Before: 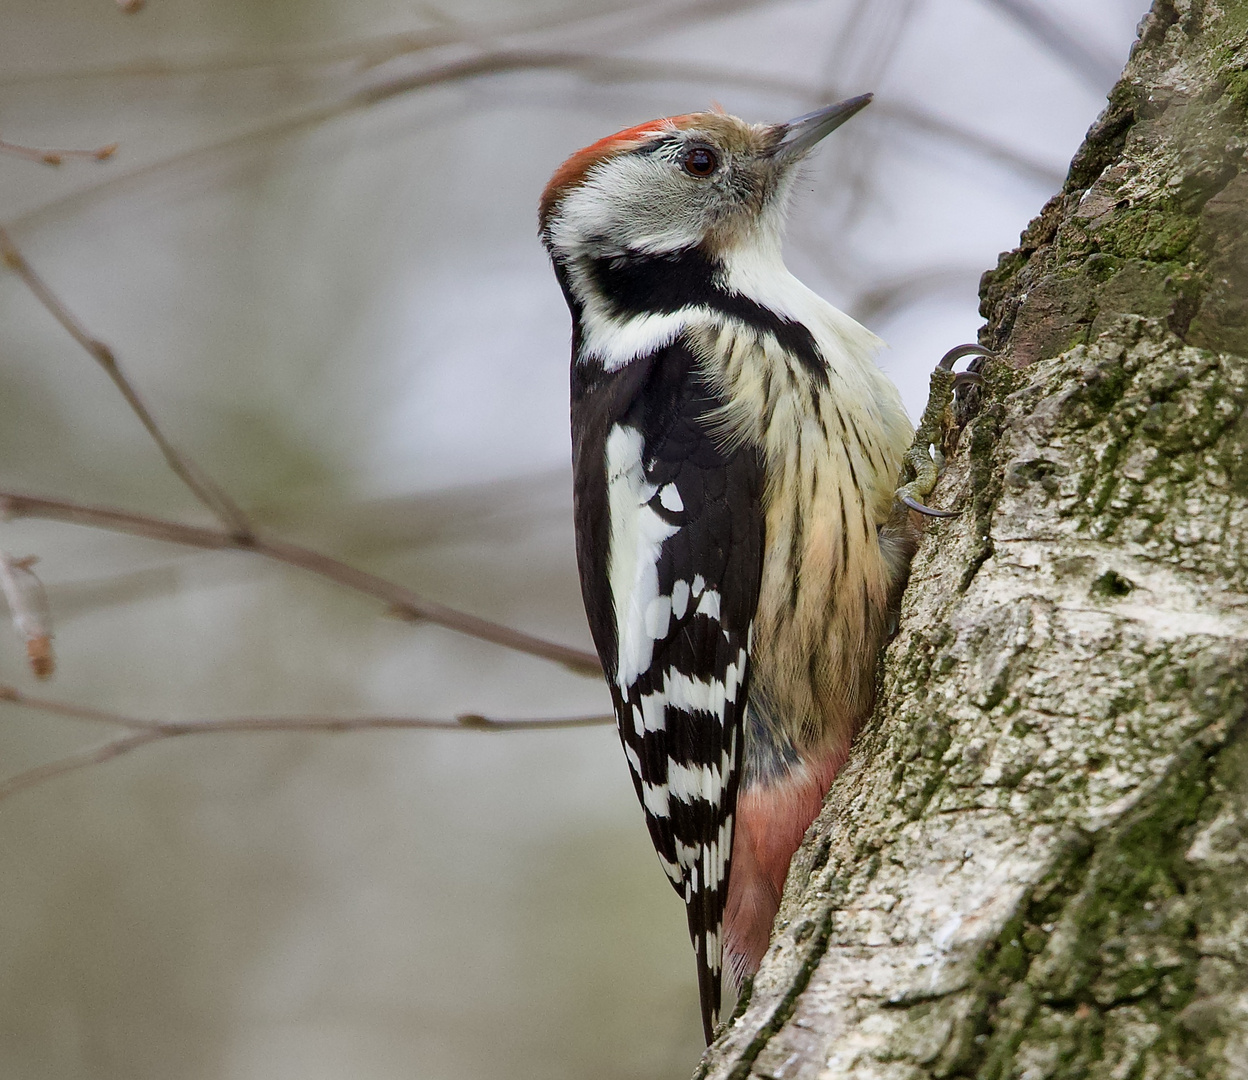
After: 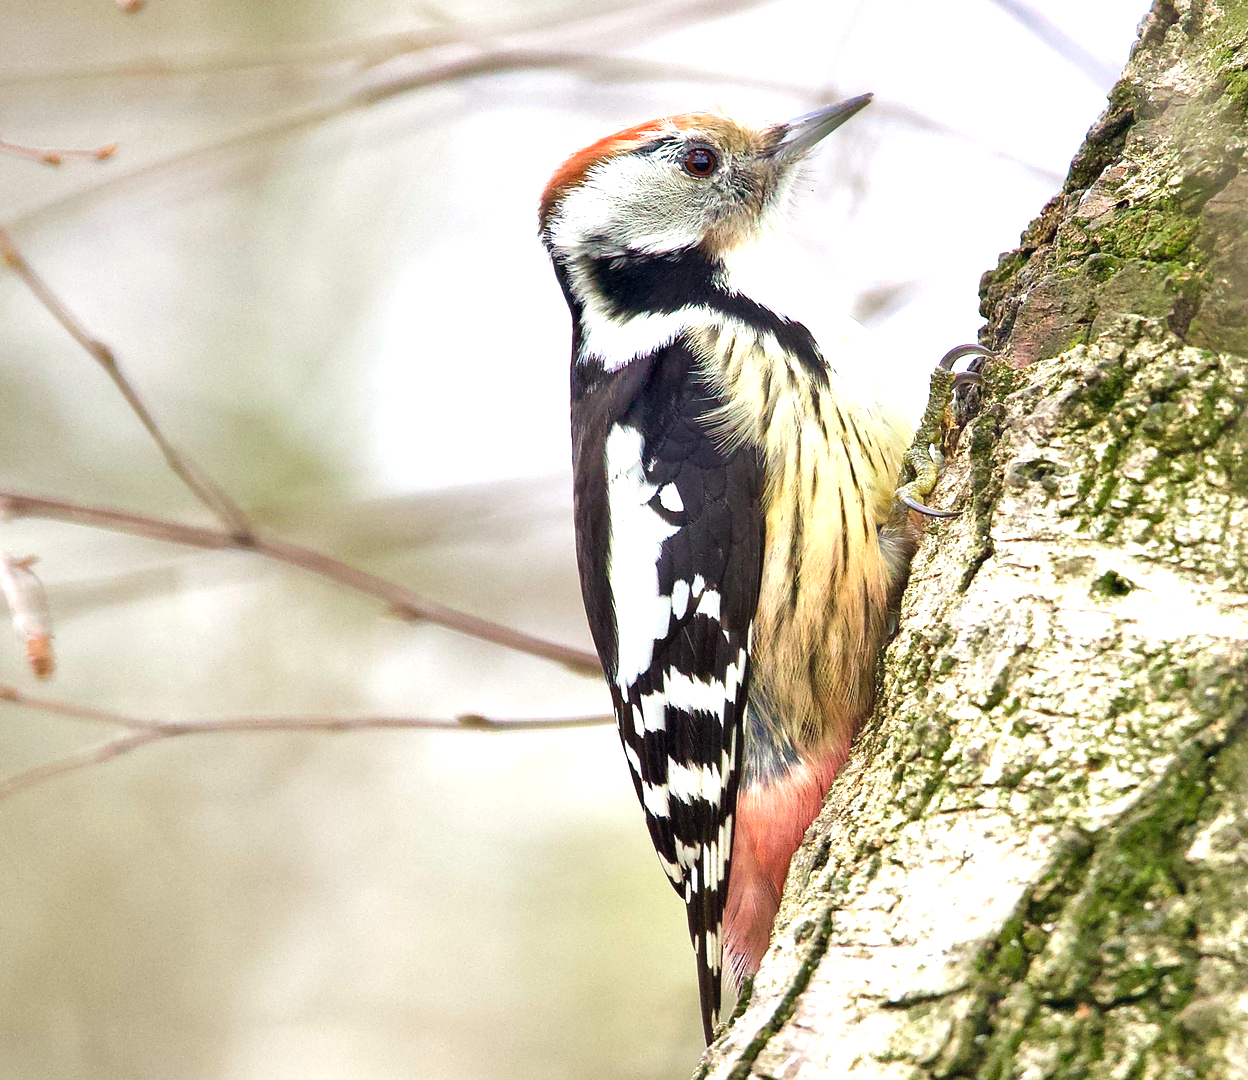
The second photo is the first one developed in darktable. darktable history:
exposure: black level correction 0, exposure 1.379 EV, compensate exposure bias true, compensate highlight preservation false
color correction: highlights a* 0.207, highlights b* 2.7, shadows a* -0.874, shadows b* -4.78
